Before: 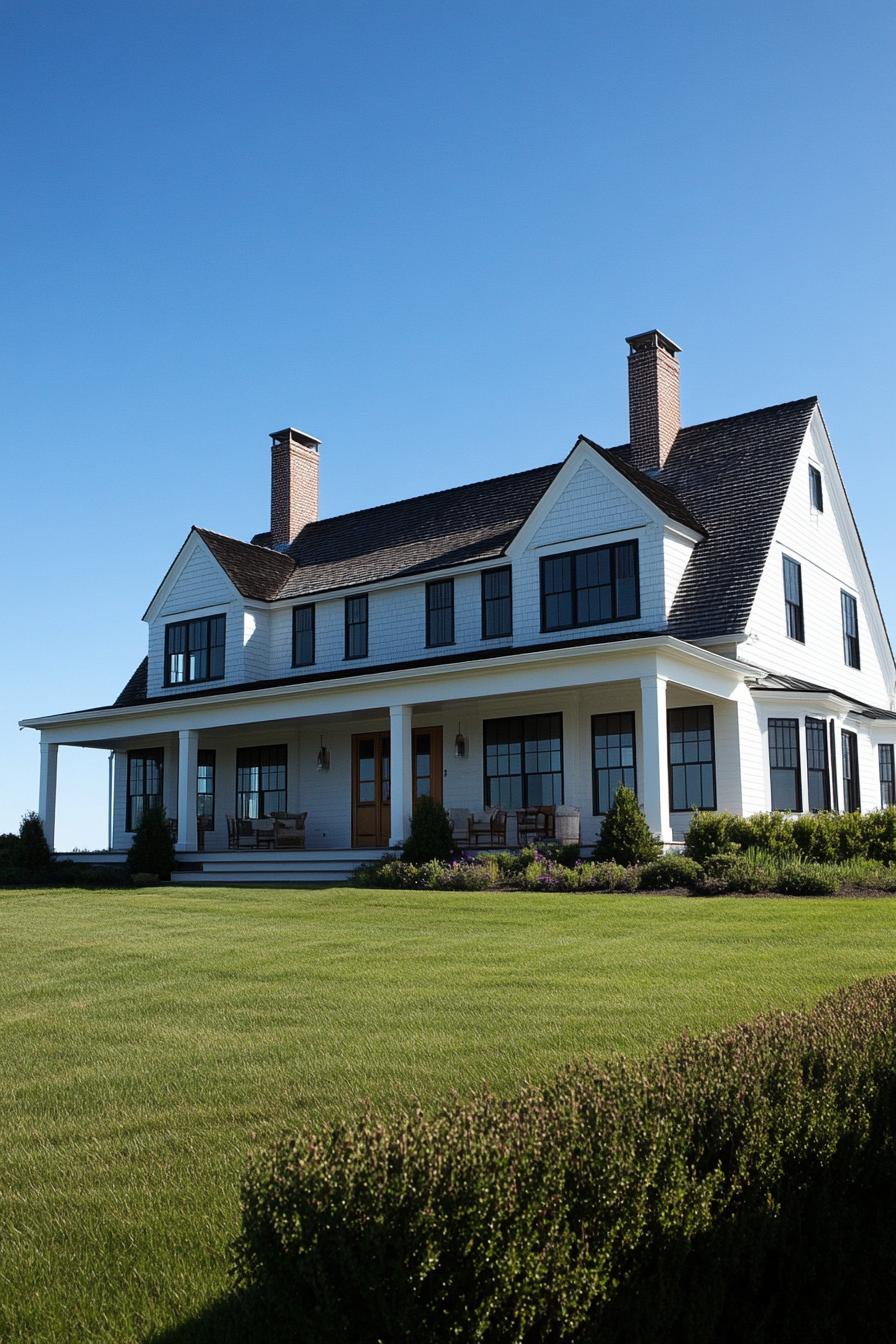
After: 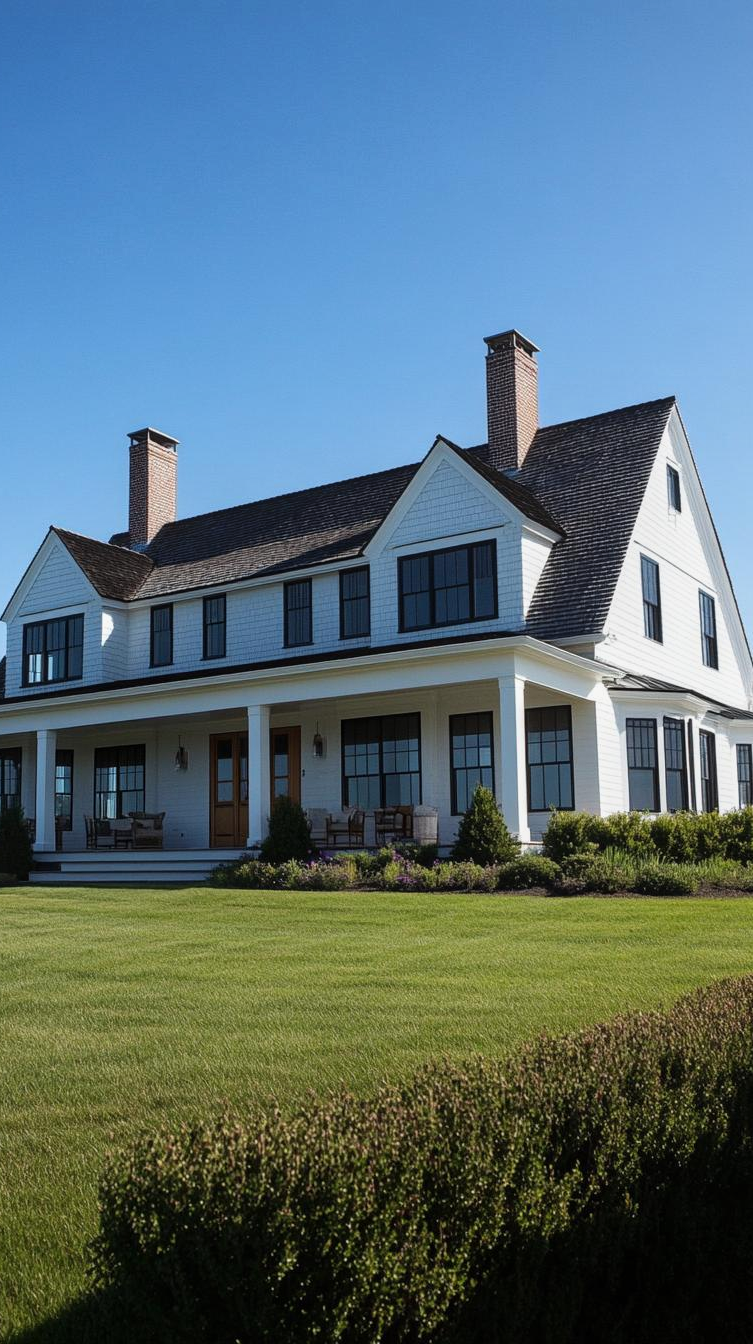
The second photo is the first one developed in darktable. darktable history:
local contrast: detail 110%
crop: left 15.935%
